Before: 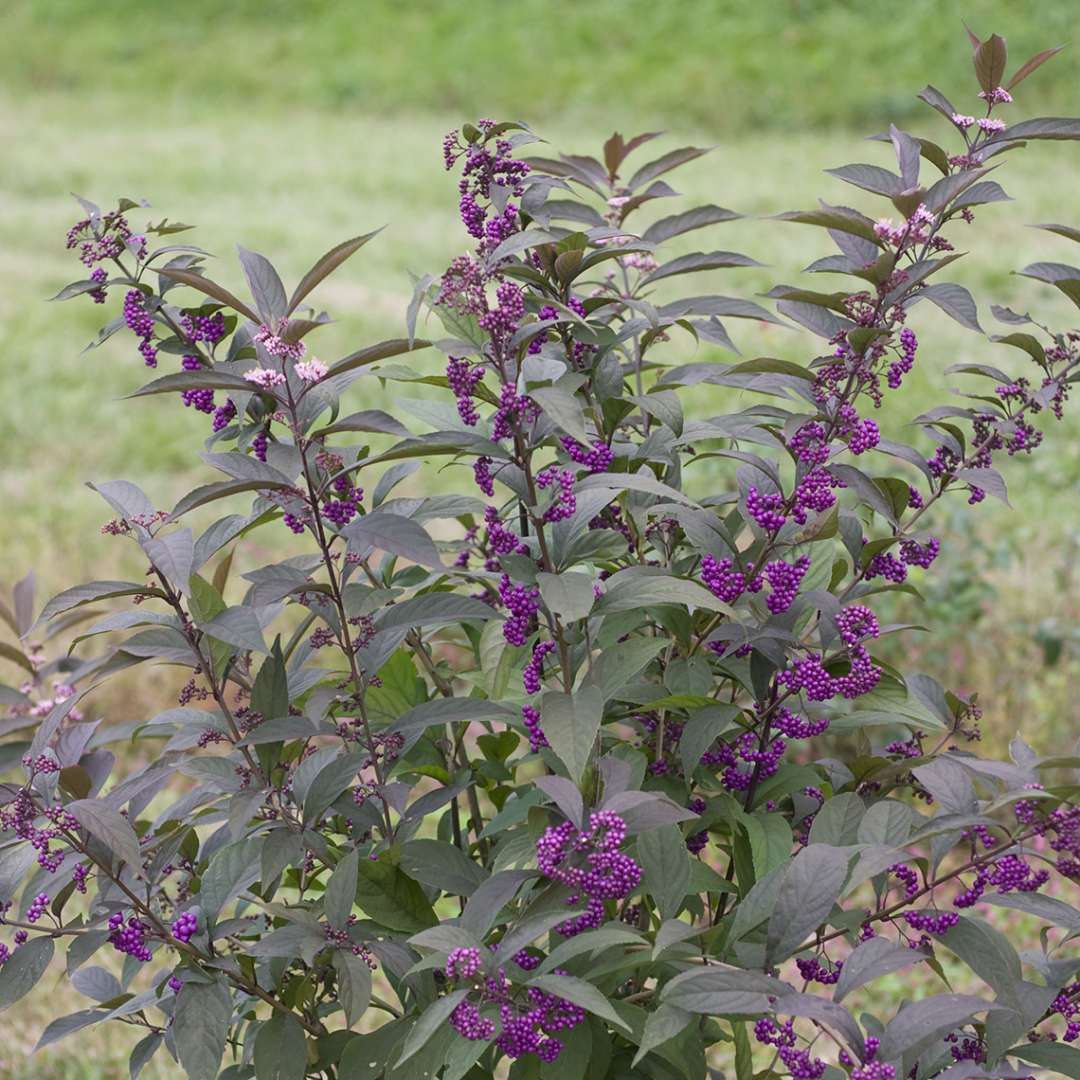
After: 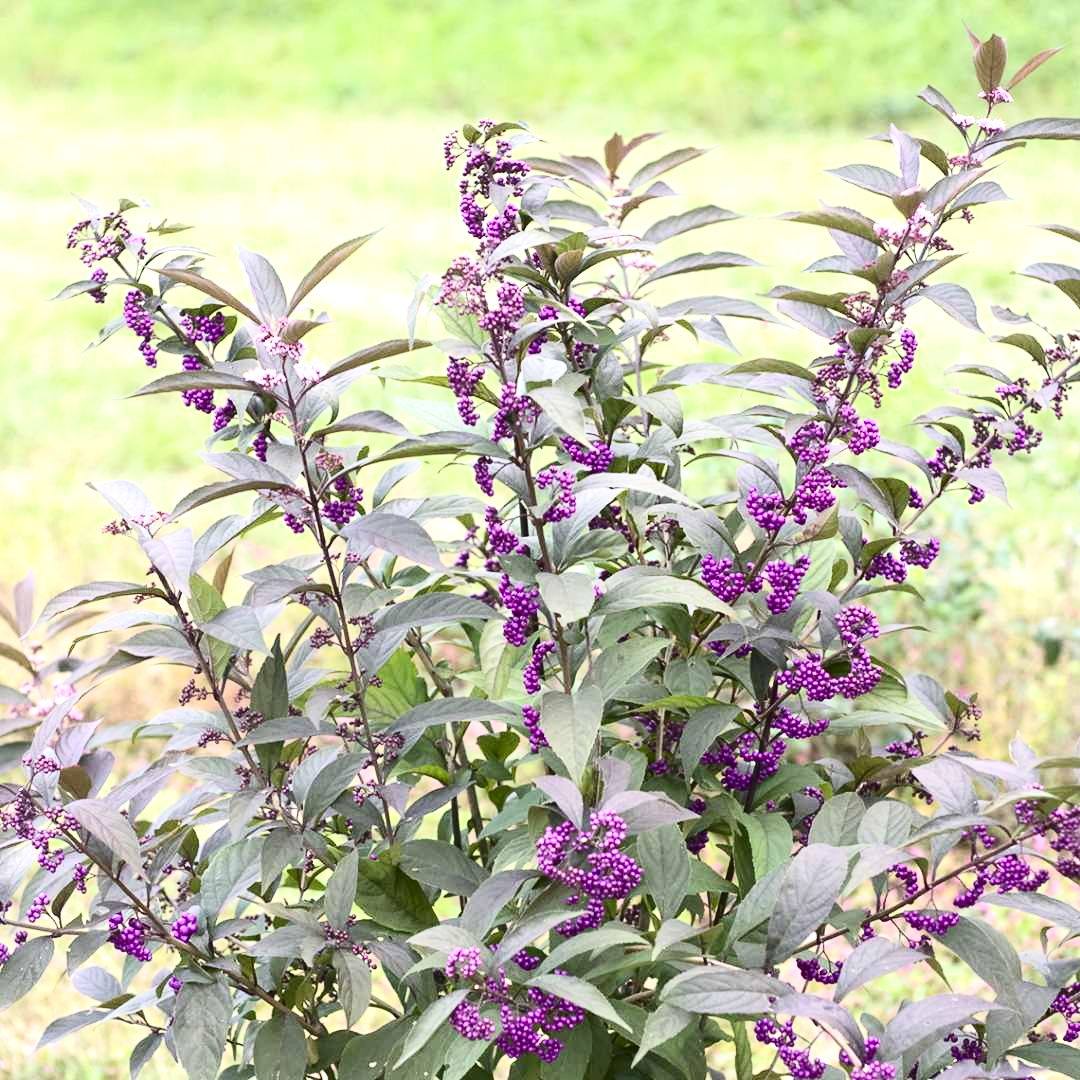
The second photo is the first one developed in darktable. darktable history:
contrast brightness saturation: contrast 0.271
exposure: black level correction 0.001, exposure 1.116 EV, compensate highlight preservation false
